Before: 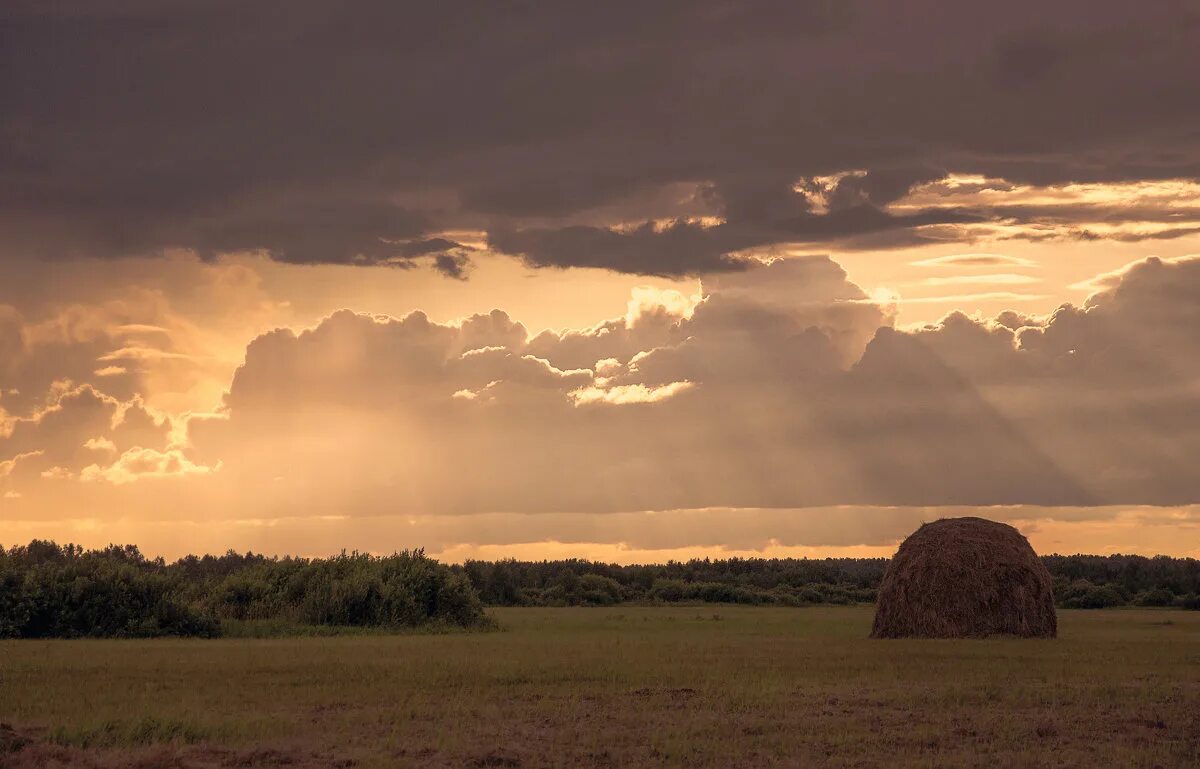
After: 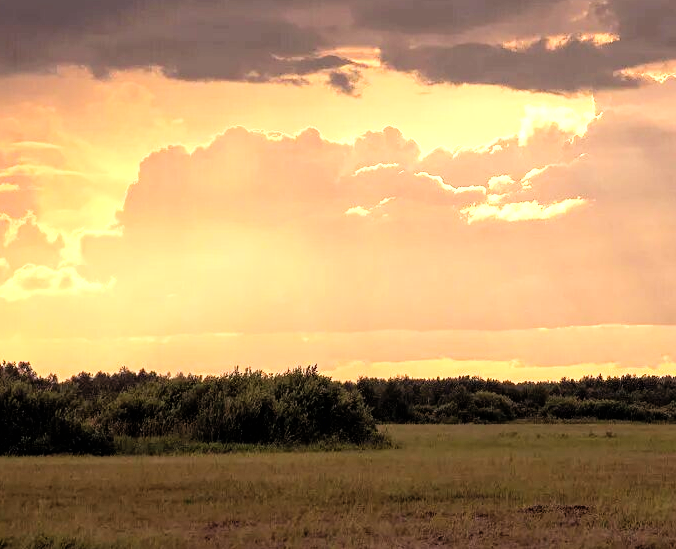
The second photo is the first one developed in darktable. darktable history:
levels: levels [0, 0.352, 0.703]
crop: left 8.966%, top 23.852%, right 34.699%, bottom 4.703%
filmic rgb: black relative exposure -6.15 EV, white relative exposure 6.96 EV, hardness 2.23, color science v6 (2022)
